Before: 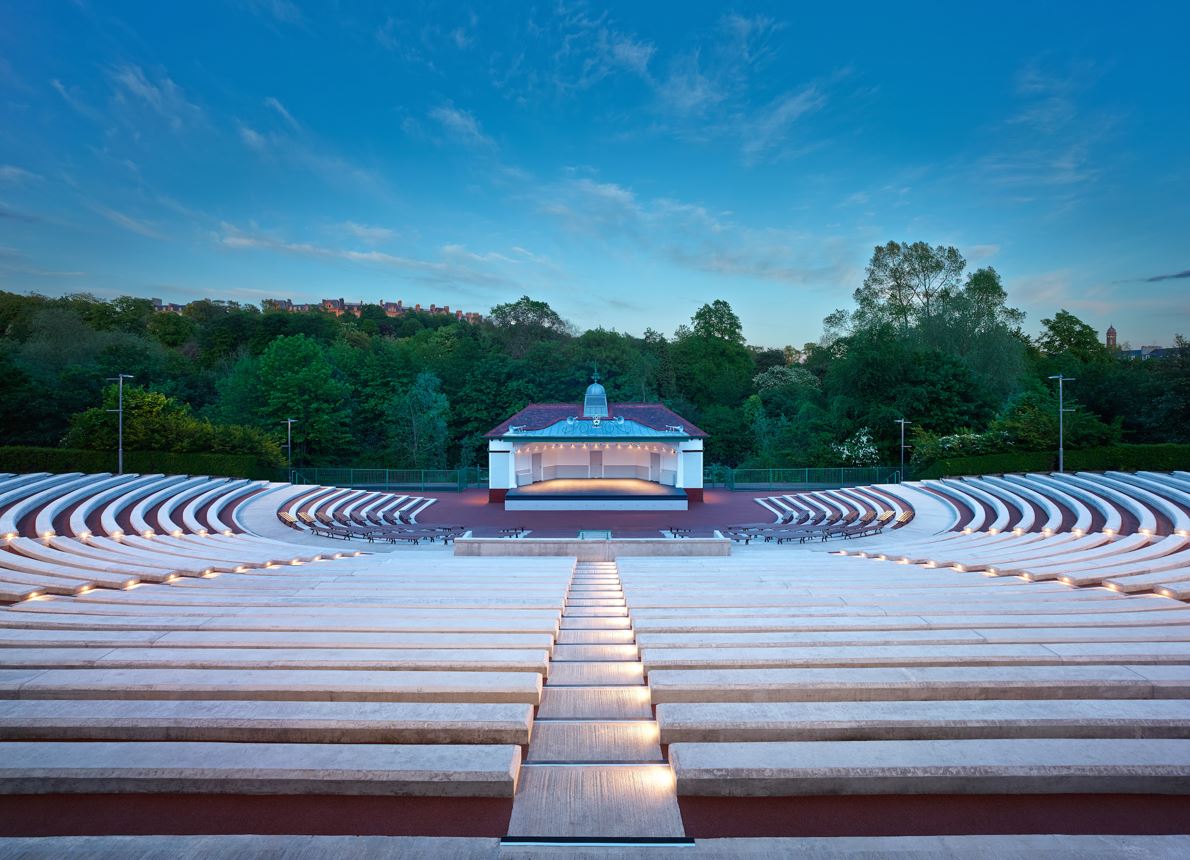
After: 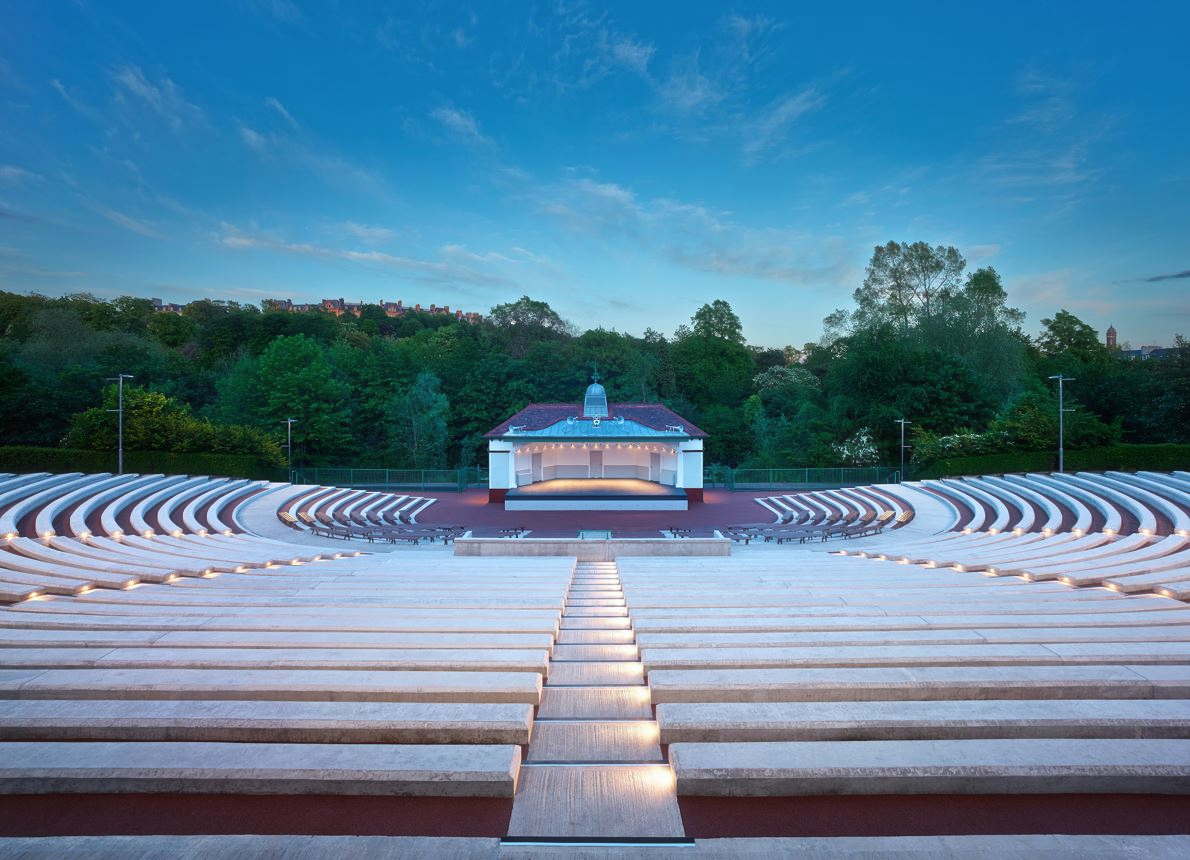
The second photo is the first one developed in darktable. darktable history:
haze removal: strength -0.056, compatibility mode true, adaptive false
